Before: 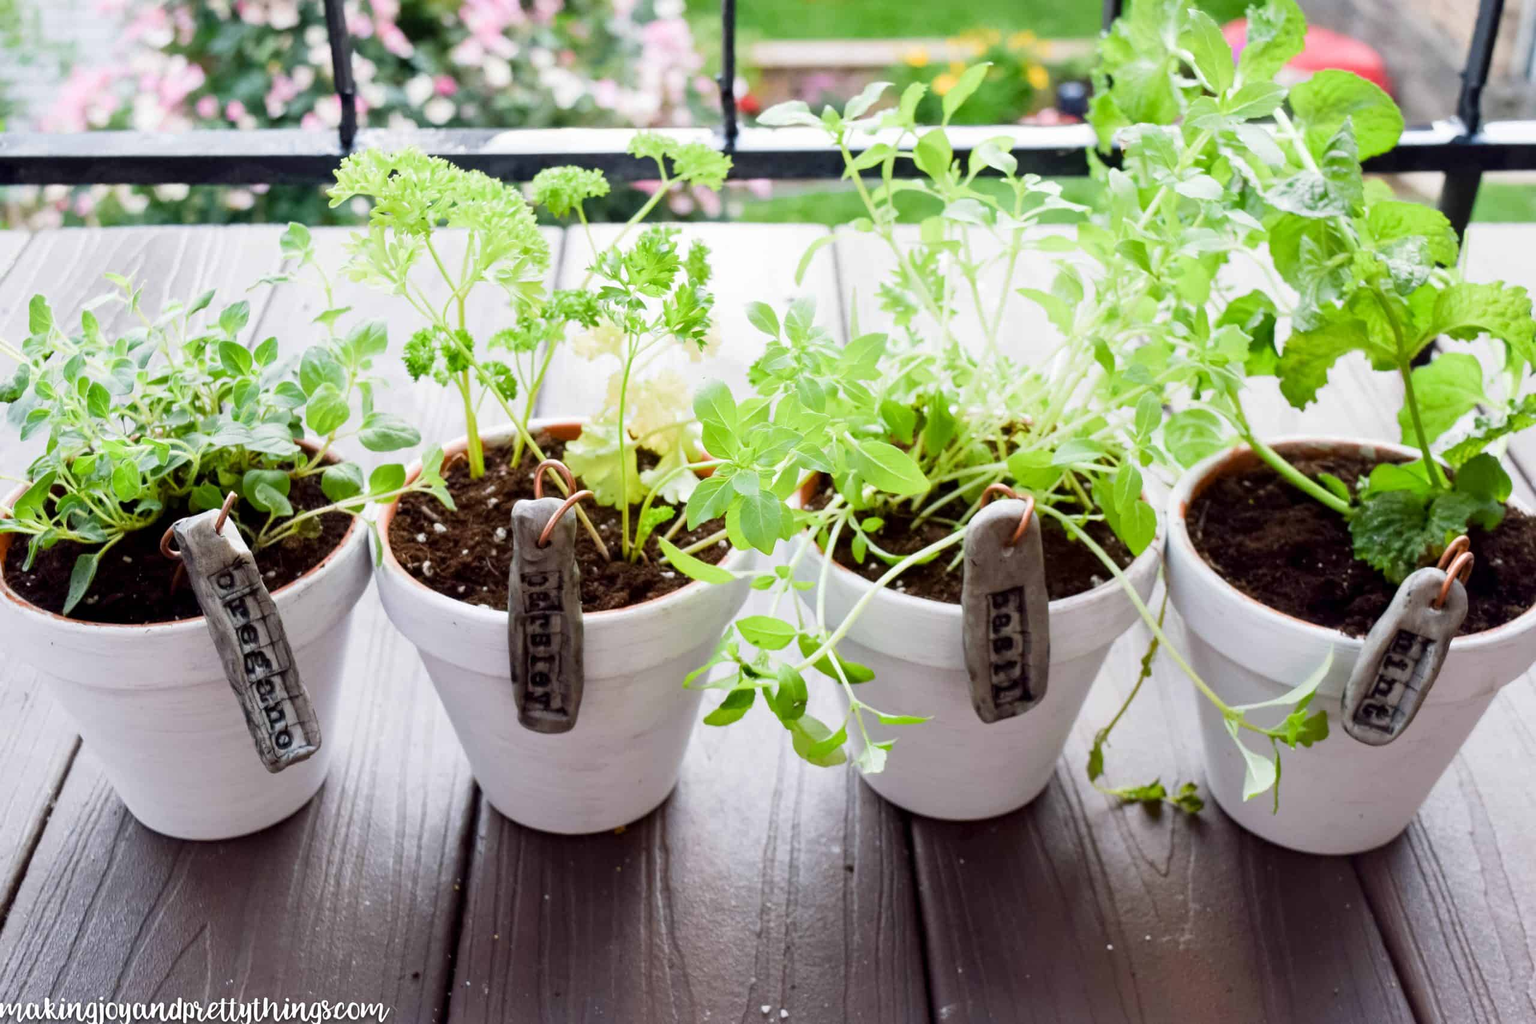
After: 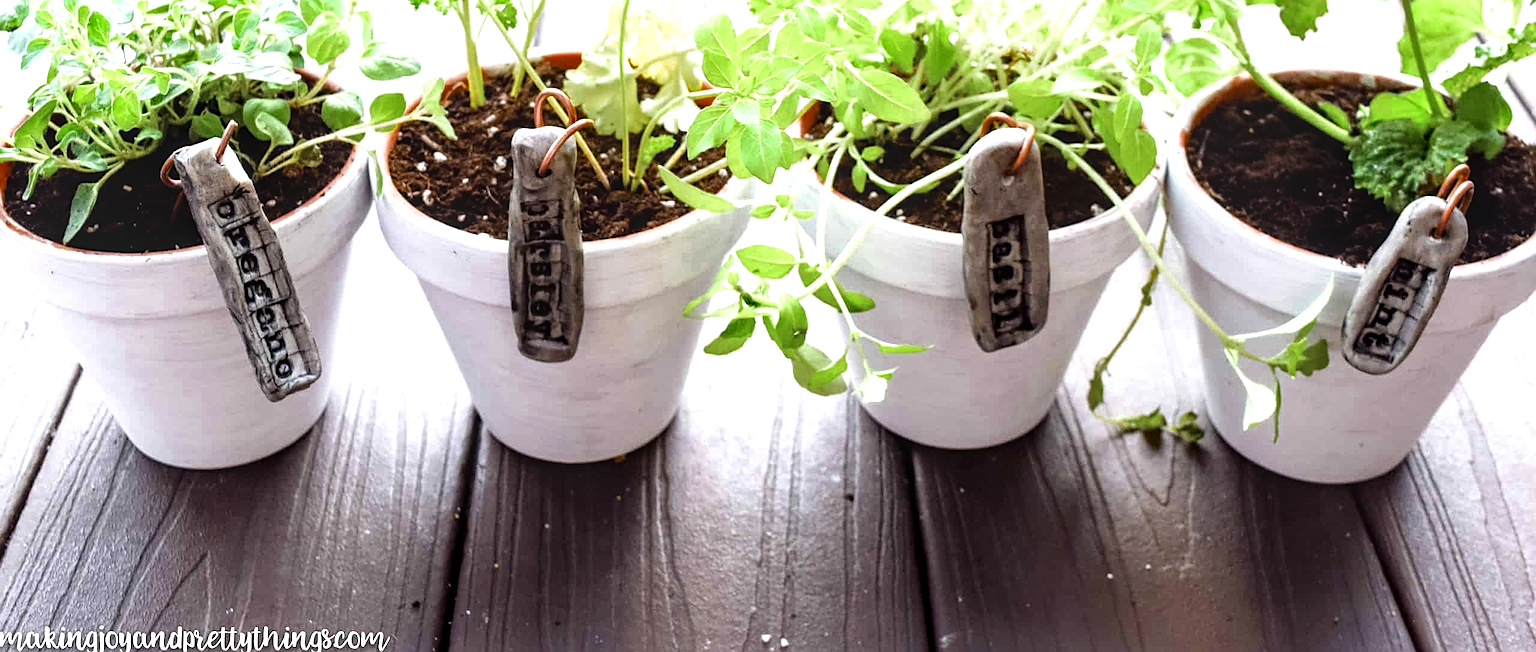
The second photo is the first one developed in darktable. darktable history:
crop and rotate: top 36.276%
color zones: curves: ch0 [(0.11, 0.396) (0.195, 0.36) (0.25, 0.5) (0.303, 0.412) (0.357, 0.544) (0.75, 0.5) (0.967, 0.328)]; ch1 [(0, 0.468) (0.112, 0.512) (0.202, 0.6) (0.25, 0.5) (0.307, 0.352) (0.357, 0.544) (0.75, 0.5) (0.963, 0.524)]
sharpen: on, module defaults
local contrast: on, module defaults
tone equalizer: -8 EV -0.768 EV, -7 EV -0.722 EV, -6 EV -0.58 EV, -5 EV -0.369 EV, -3 EV 0.393 EV, -2 EV 0.6 EV, -1 EV 0.698 EV, +0 EV 0.764 EV, mask exposure compensation -0.515 EV
